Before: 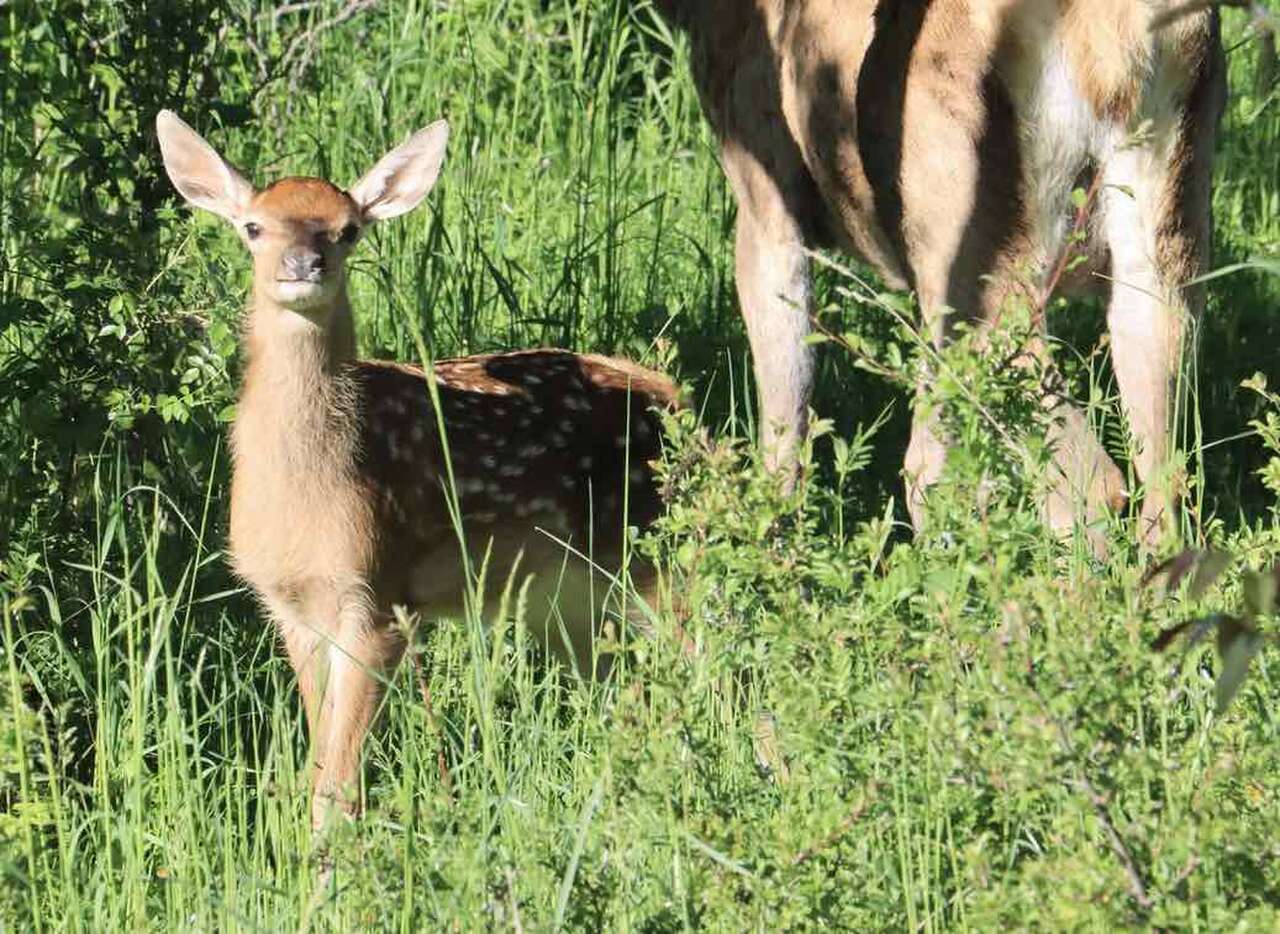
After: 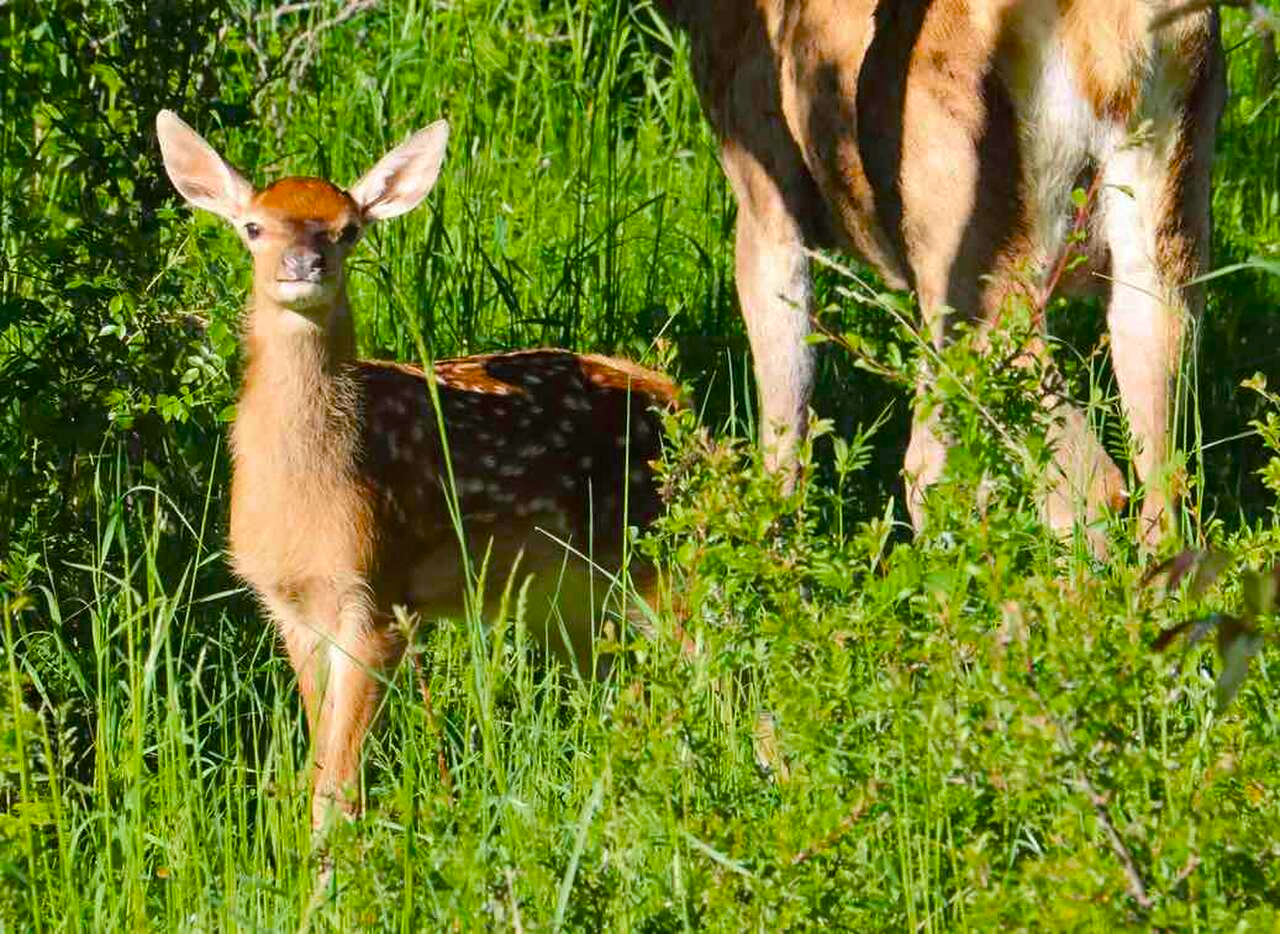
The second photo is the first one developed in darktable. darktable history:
color balance rgb: power › luminance 0.957%, power › chroma 0.393%, power › hue 34.34°, perceptual saturation grading › global saturation 30.214%, saturation formula JzAzBz (2021)
